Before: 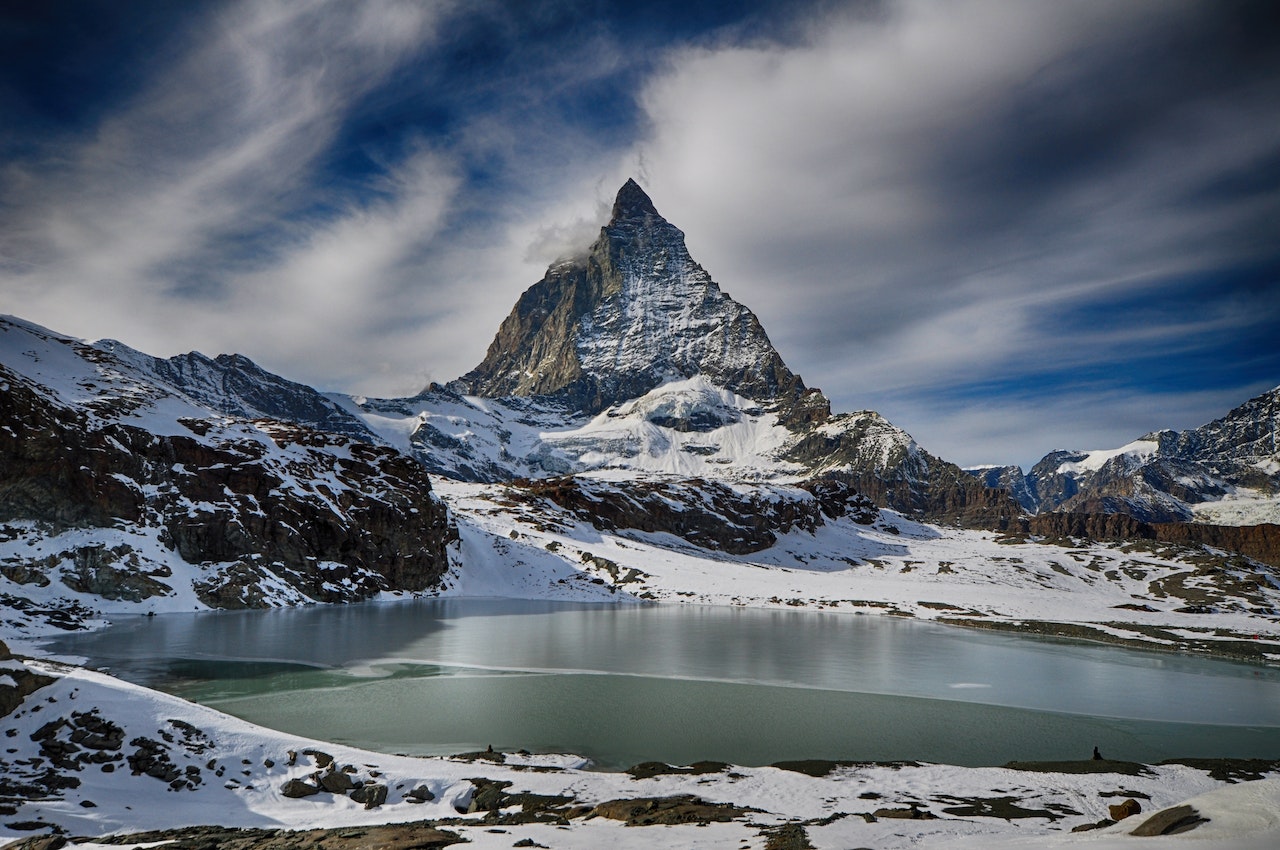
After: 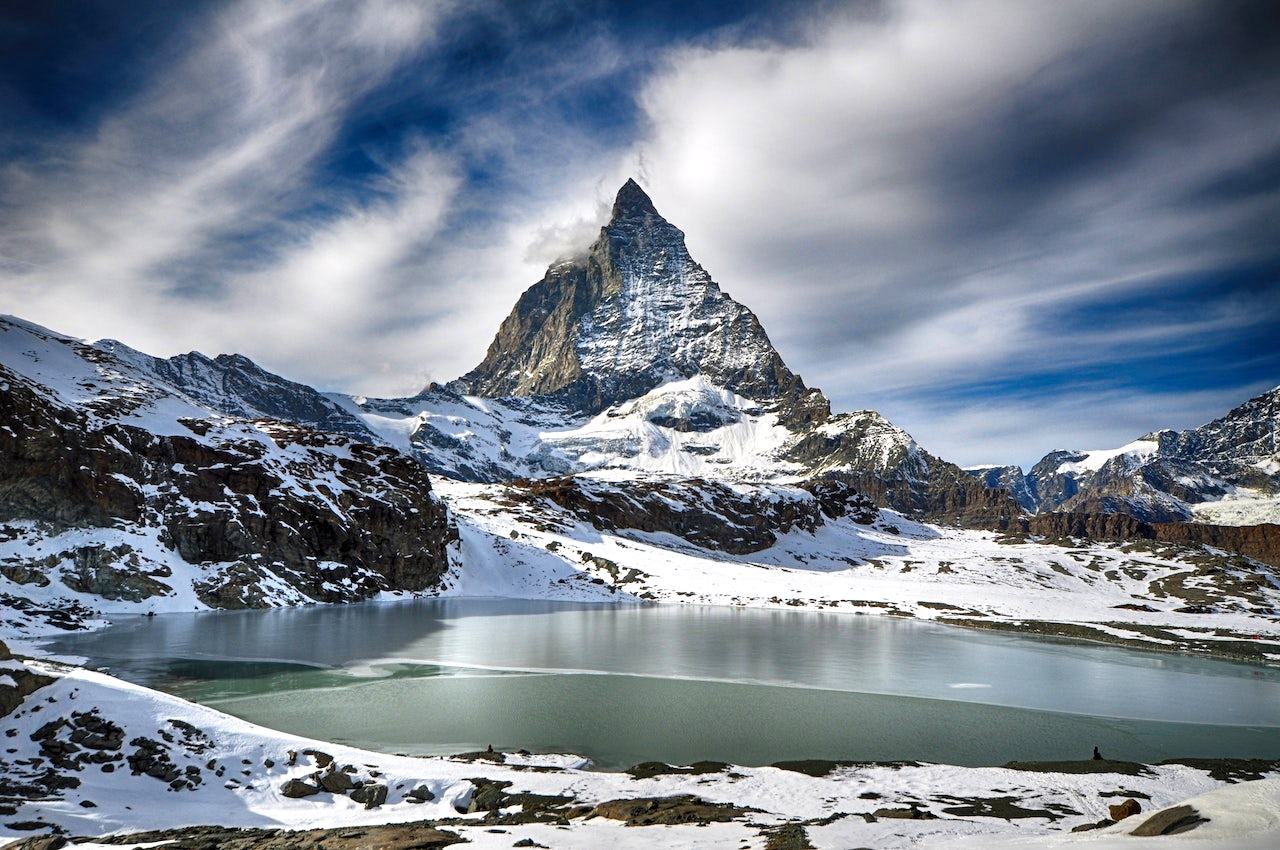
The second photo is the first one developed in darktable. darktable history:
exposure: exposure 0.731 EV, compensate highlight preservation false
local contrast: mode bilateral grid, contrast 20, coarseness 51, detail 130%, midtone range 0.2
